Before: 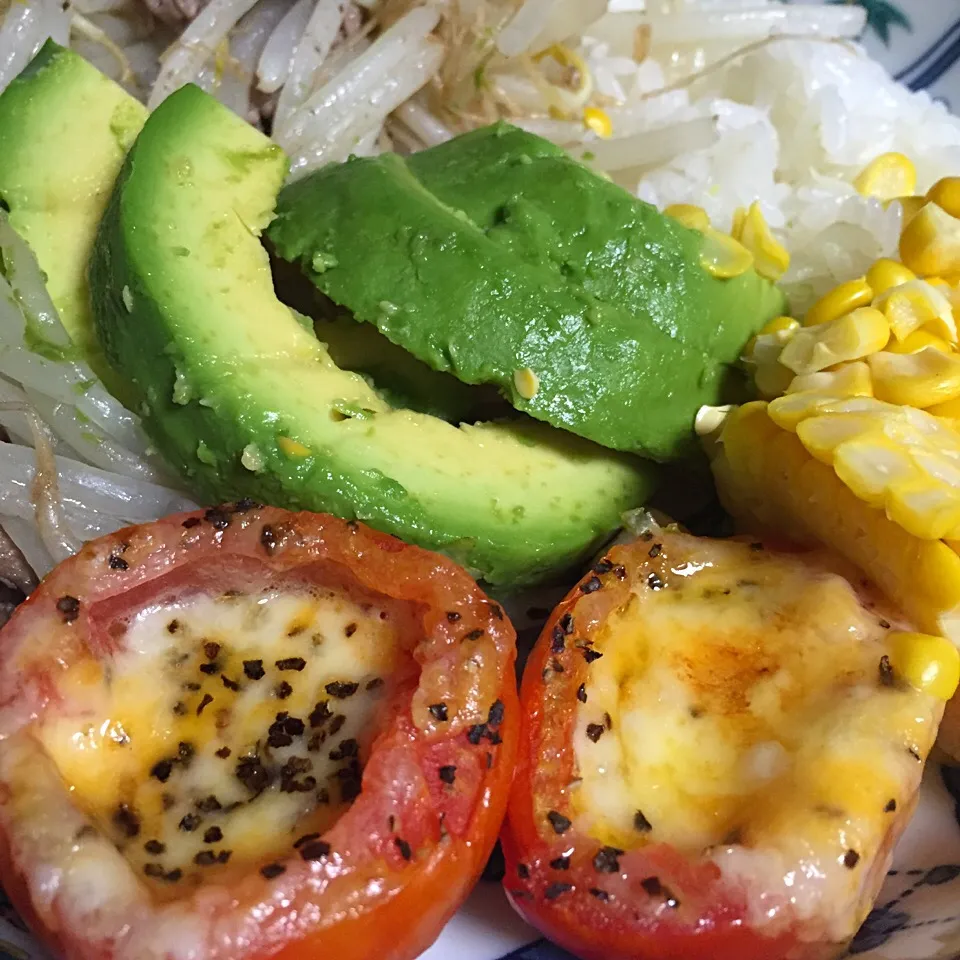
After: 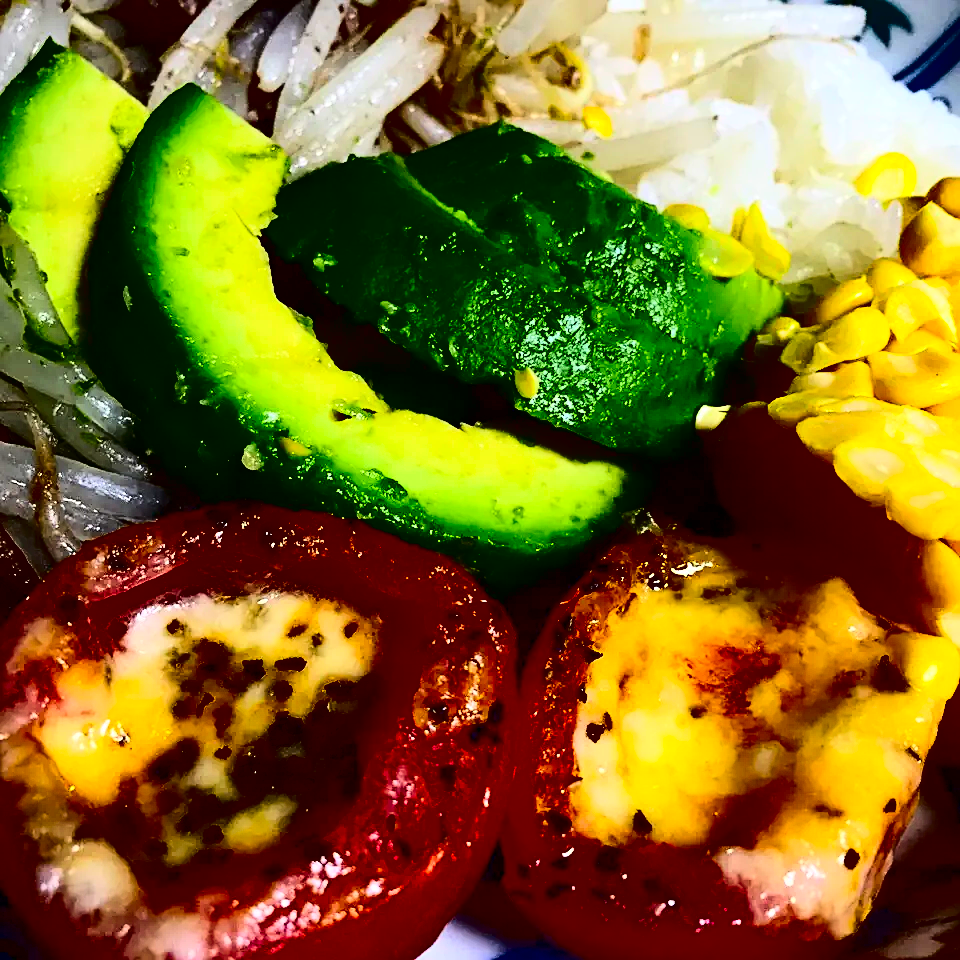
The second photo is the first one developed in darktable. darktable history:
sharpen: radius 1.318, amount 0.295, threshold 0.173
contrast brightness saturation: contrast 0.79, brightness -0.985, saturation 0.981
